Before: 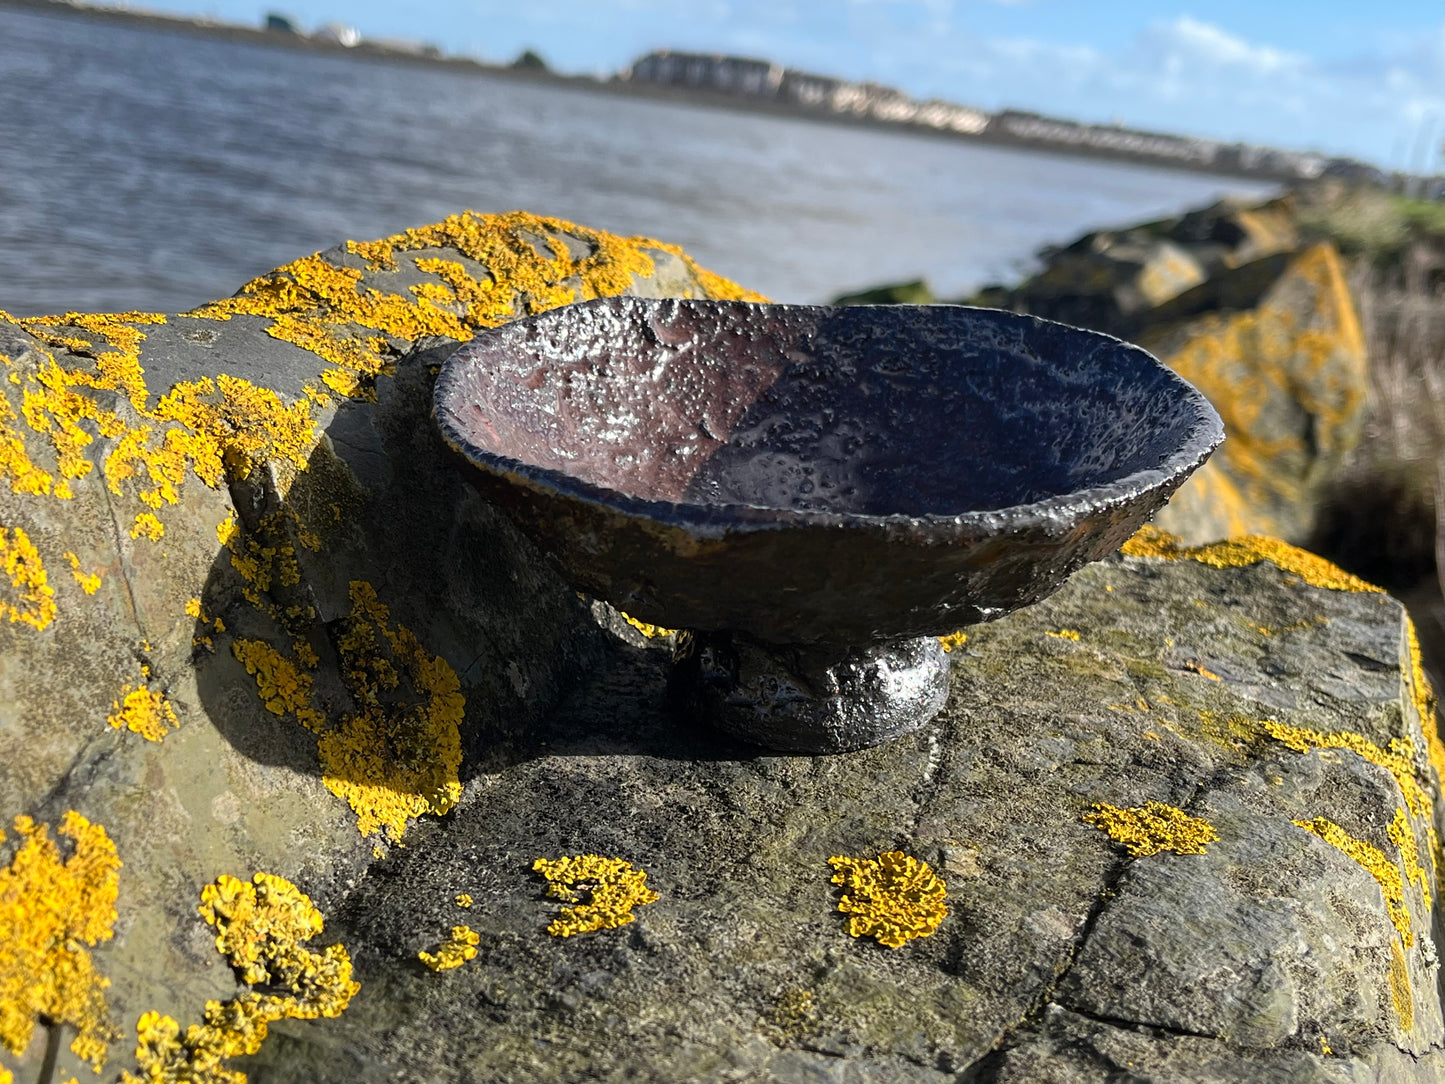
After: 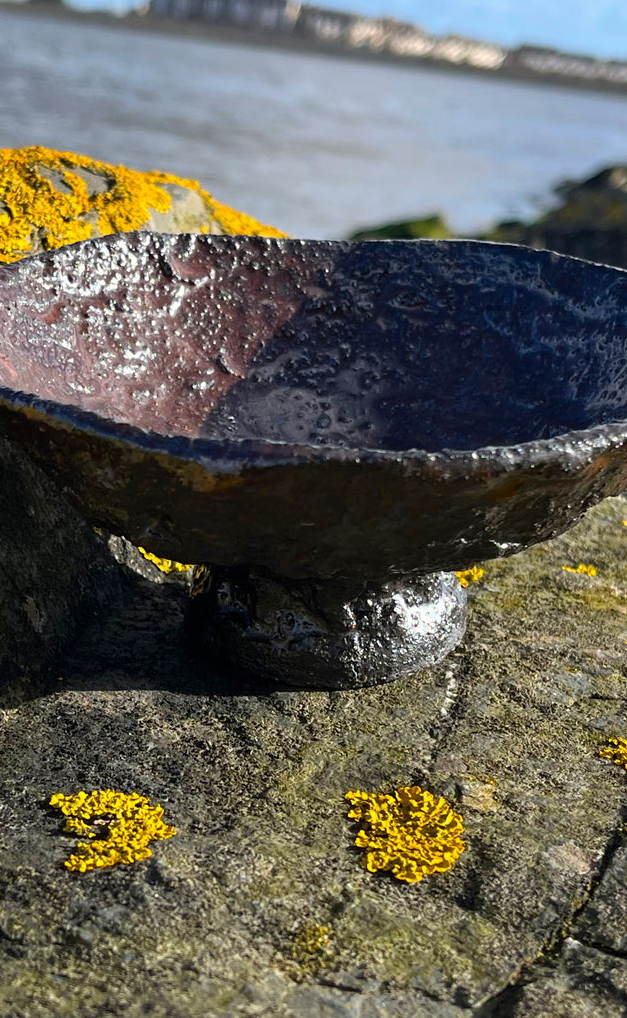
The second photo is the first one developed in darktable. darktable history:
color balance rgb: perceptual saturation grading › global saturation 25%, global vibrance 10%
crop: left 33.452%, top 6.025%, right 23.155%
